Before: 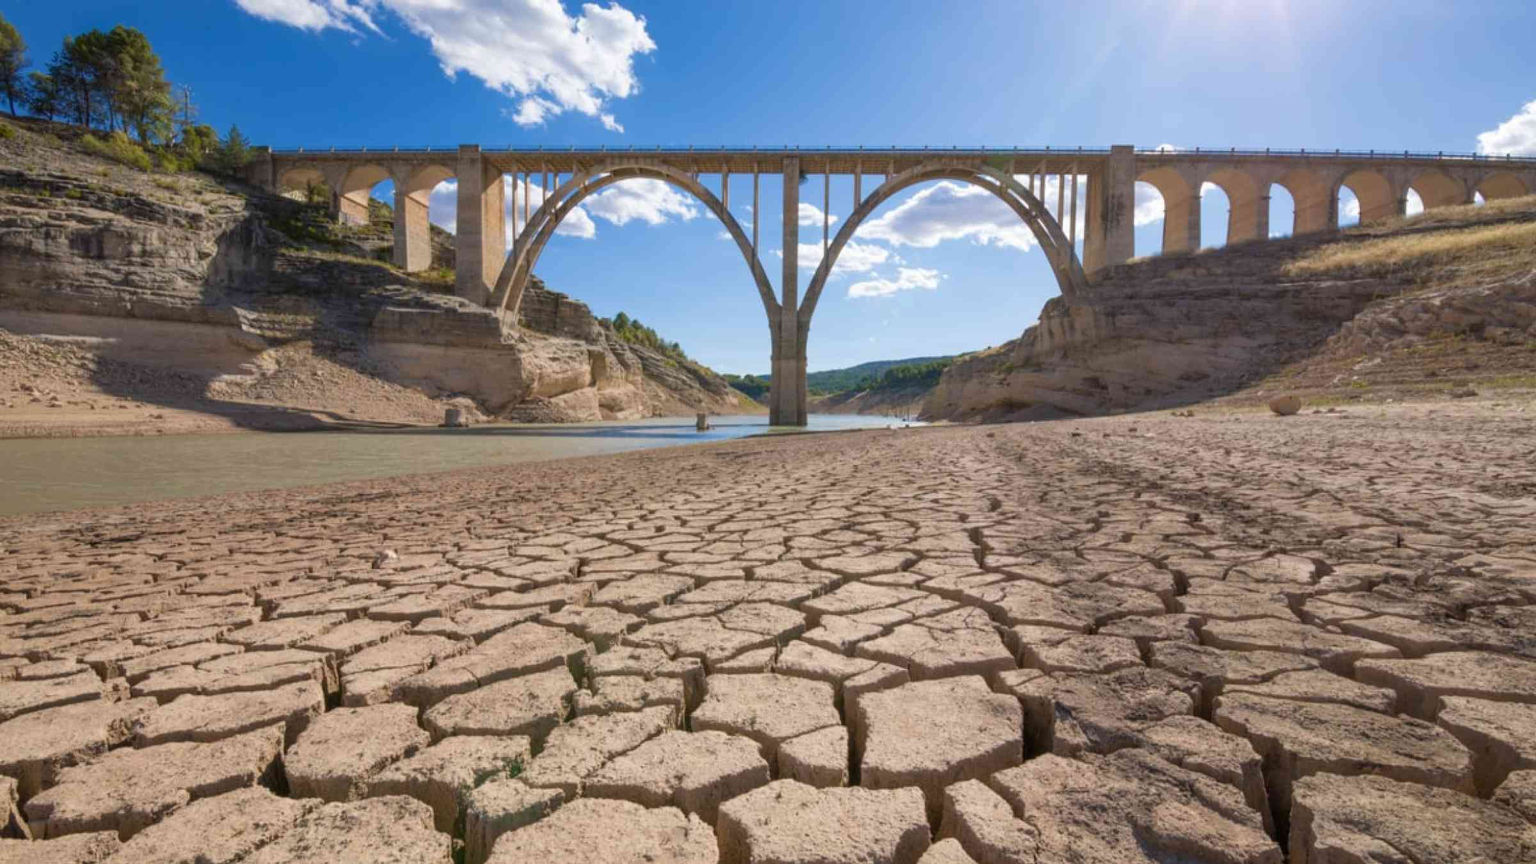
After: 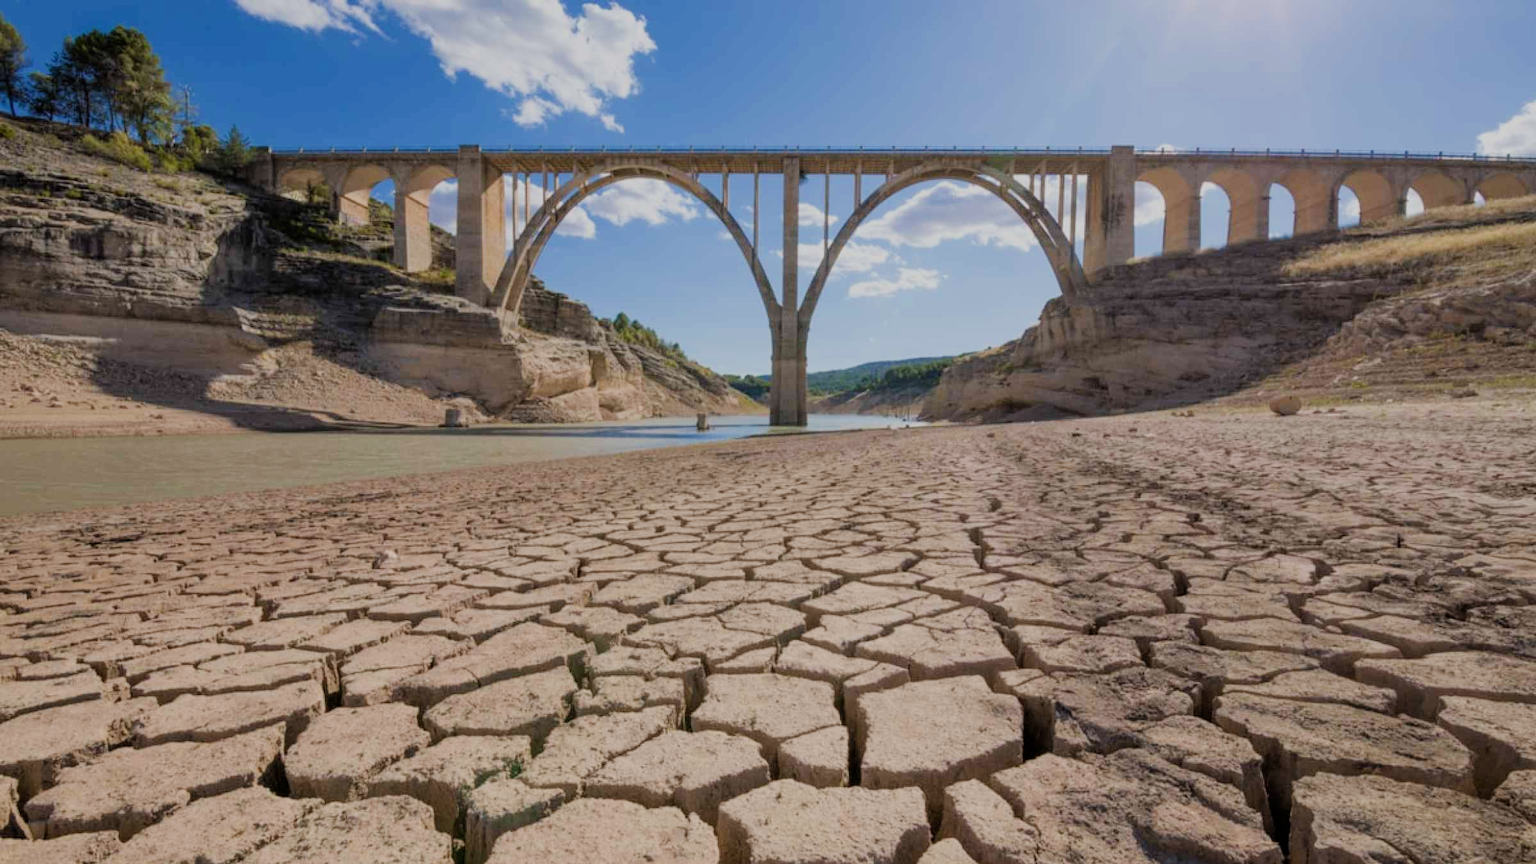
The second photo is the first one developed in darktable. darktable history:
filmic rgb: black relative exposure -7.11 EV, white relative exposure 5.38 EV, hardness 3.03
